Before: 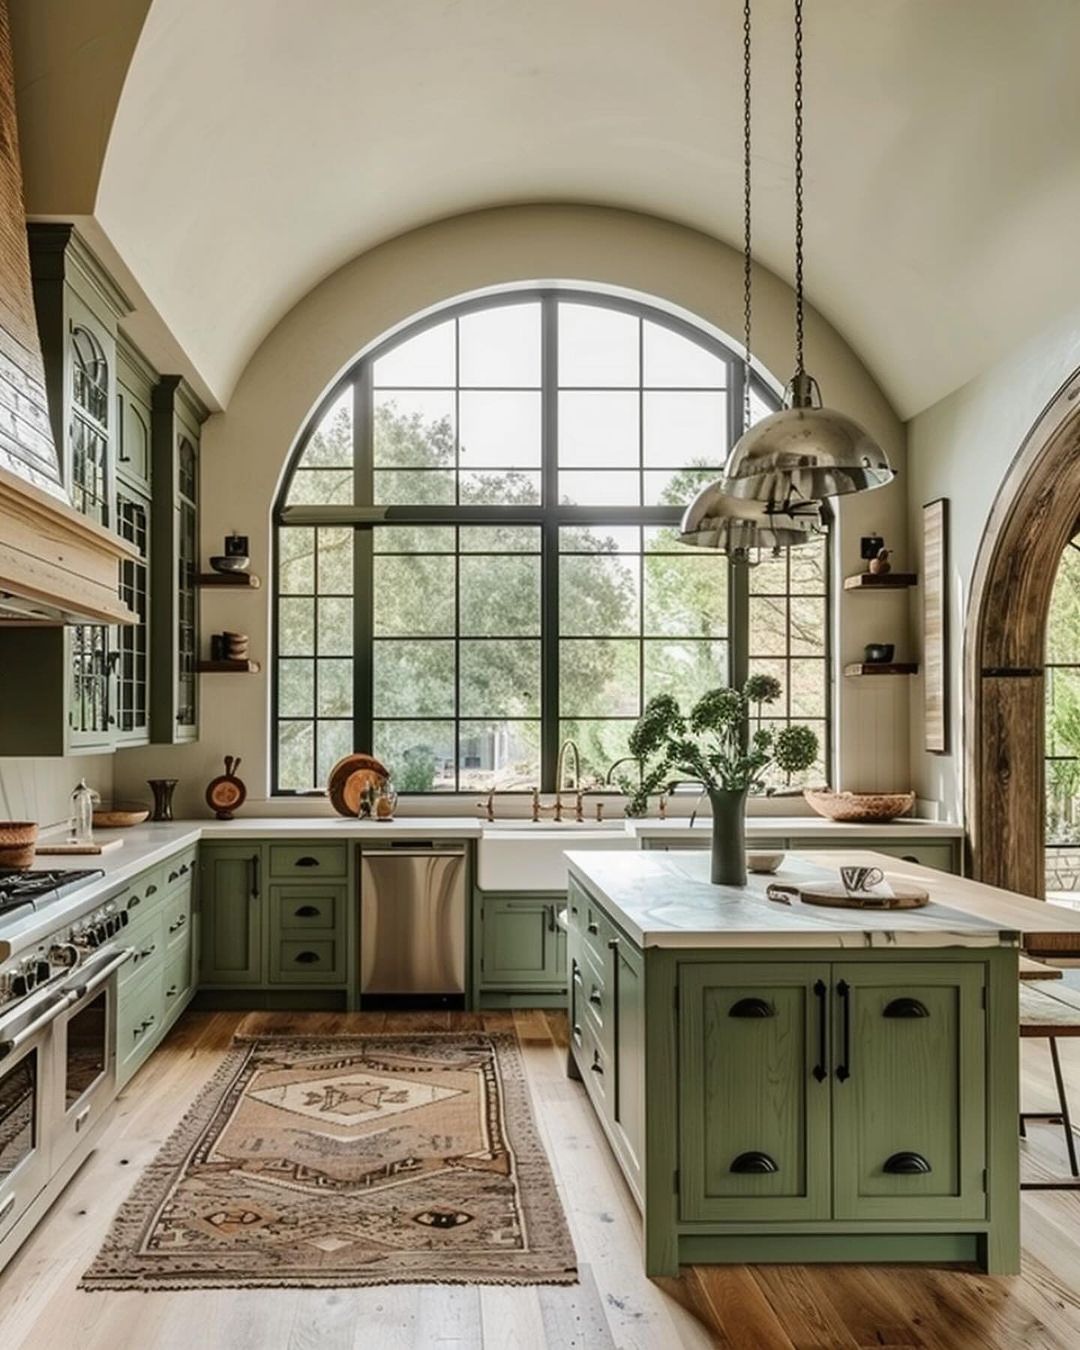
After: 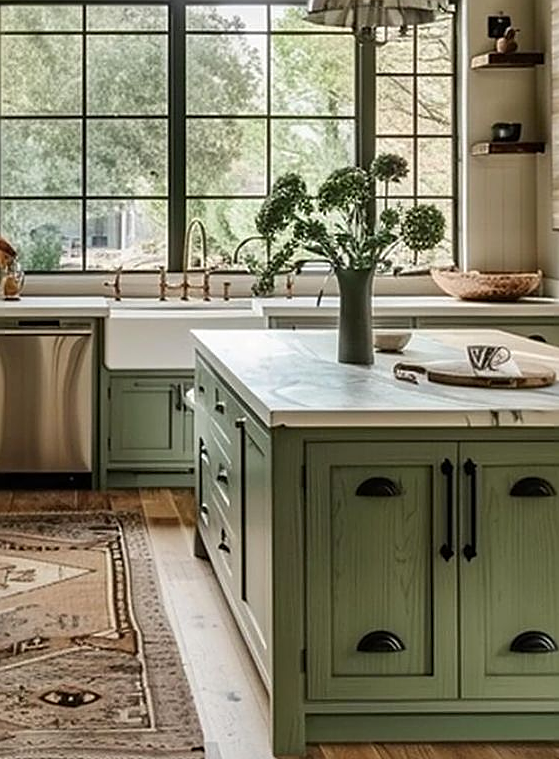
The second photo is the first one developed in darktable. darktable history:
shadows and highlights: soften with gaussian
sharpen: on, module defaults
crop: left 34.57%, top 38.619%, right 13.64%, bottom 5.11%
